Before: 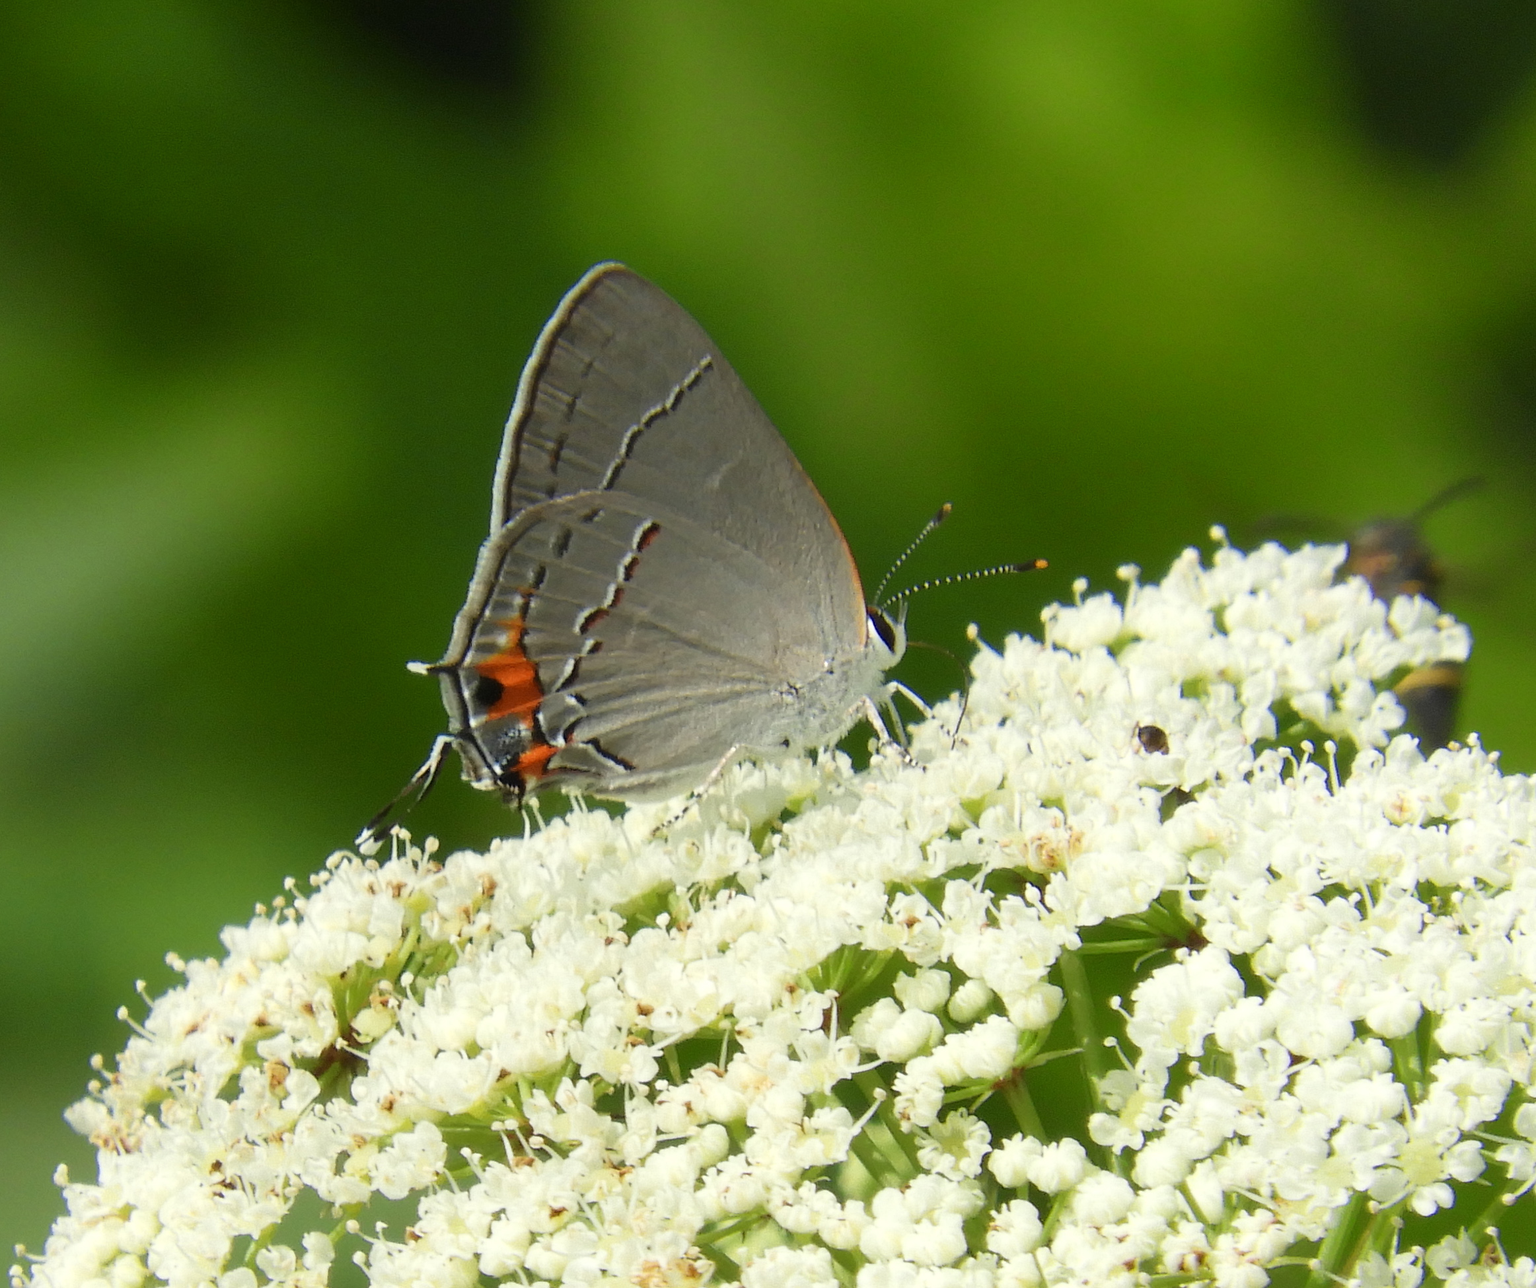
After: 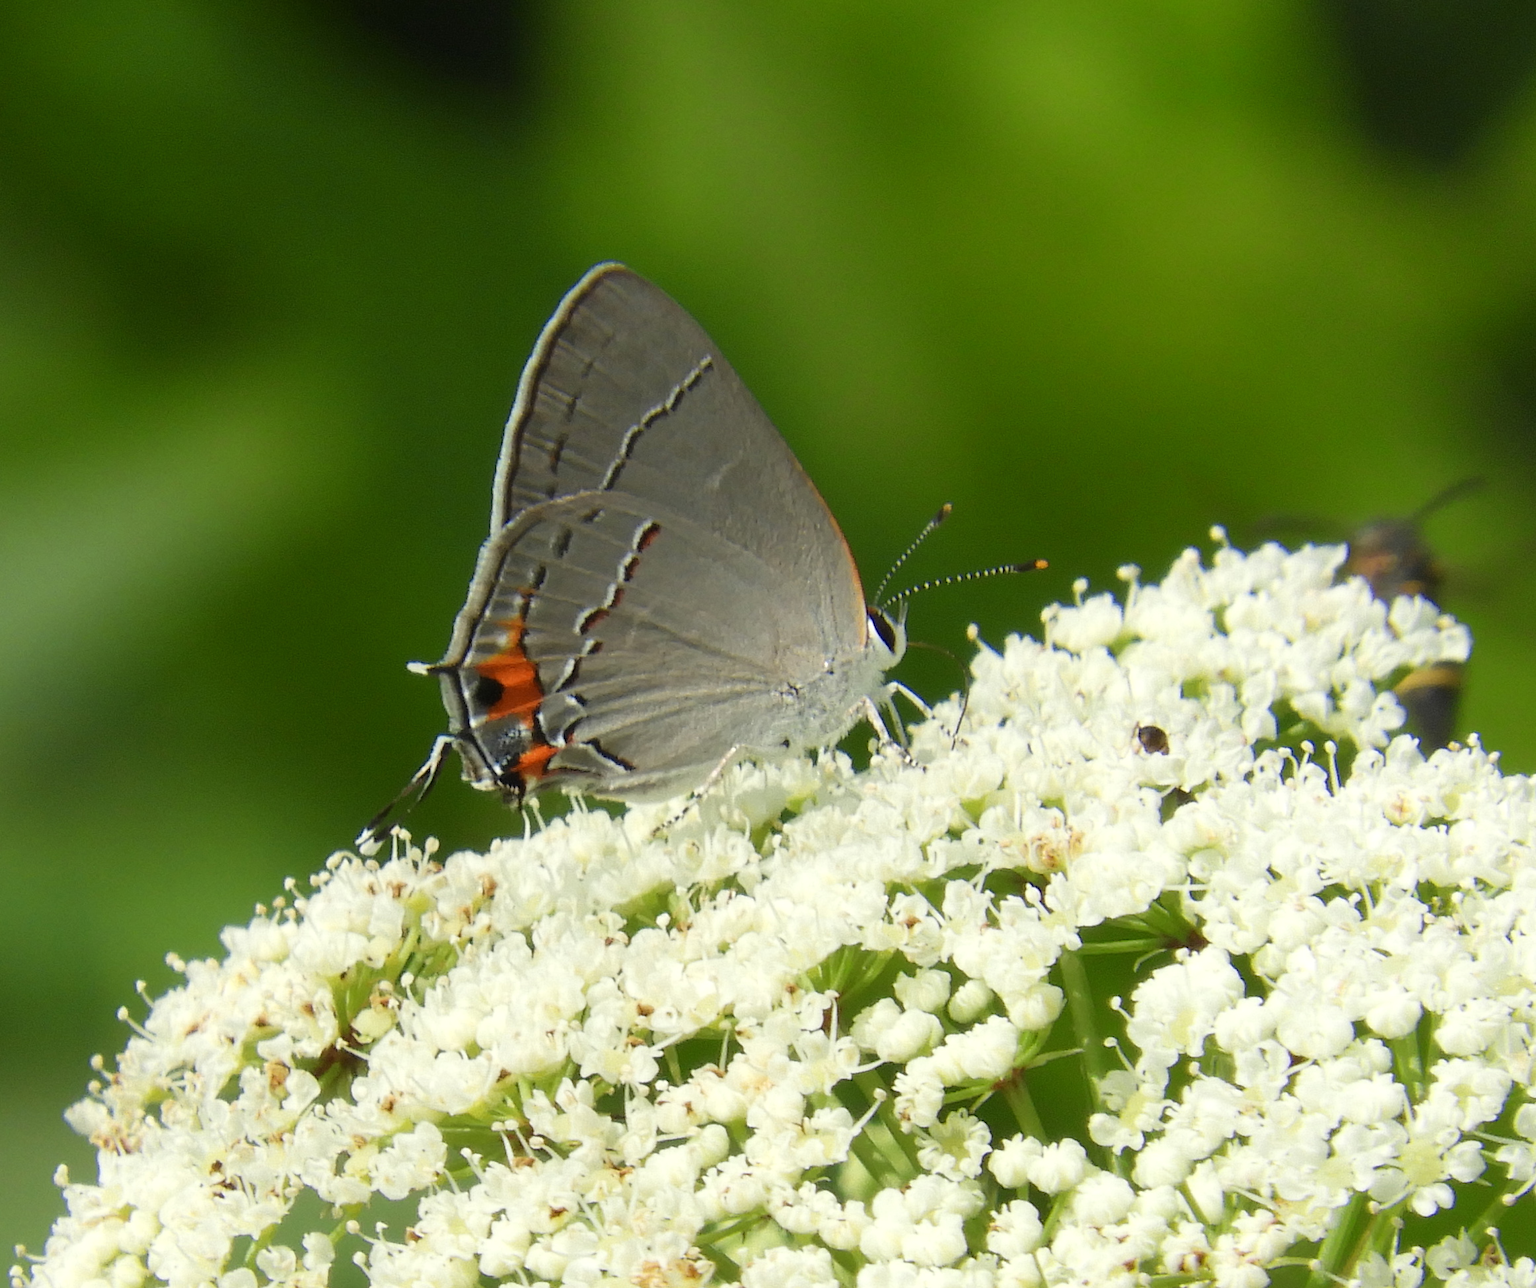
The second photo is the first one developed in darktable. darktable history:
tone equalizer: edges refinement/feathering 500, mask exposure compensation -1.25 EV, preserve details no
